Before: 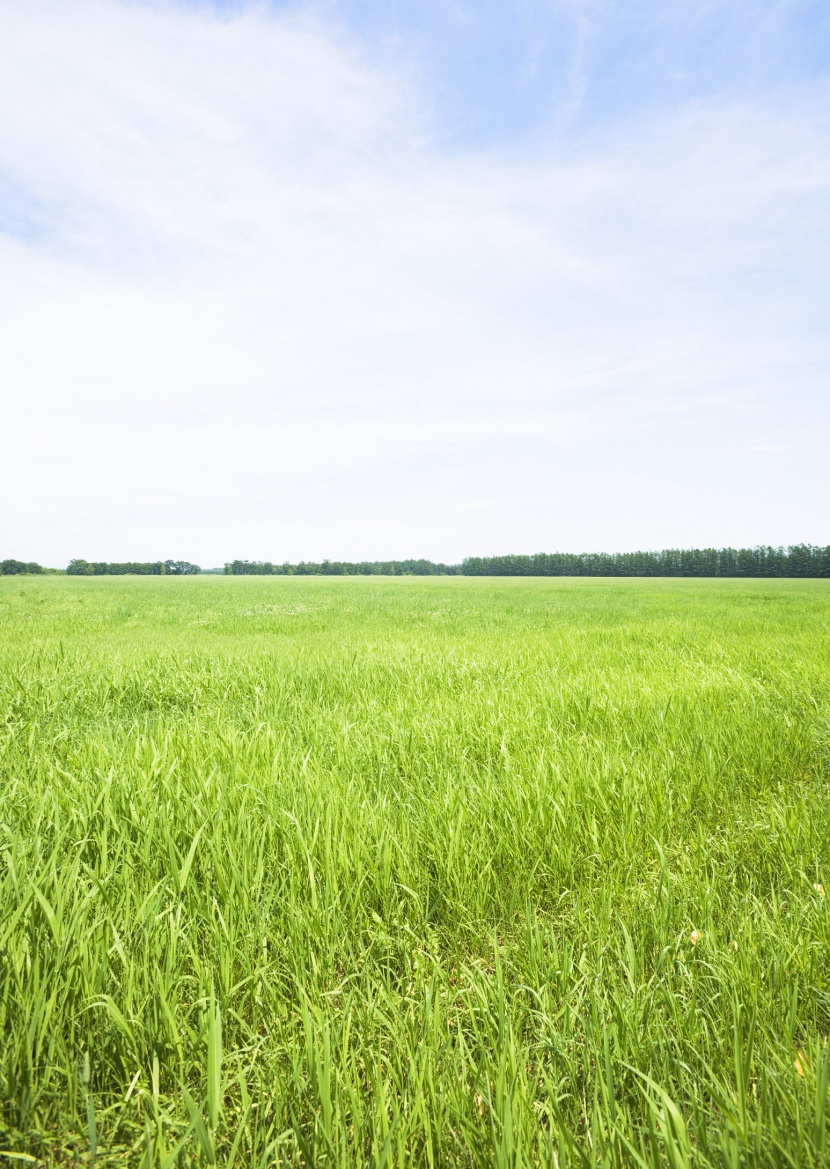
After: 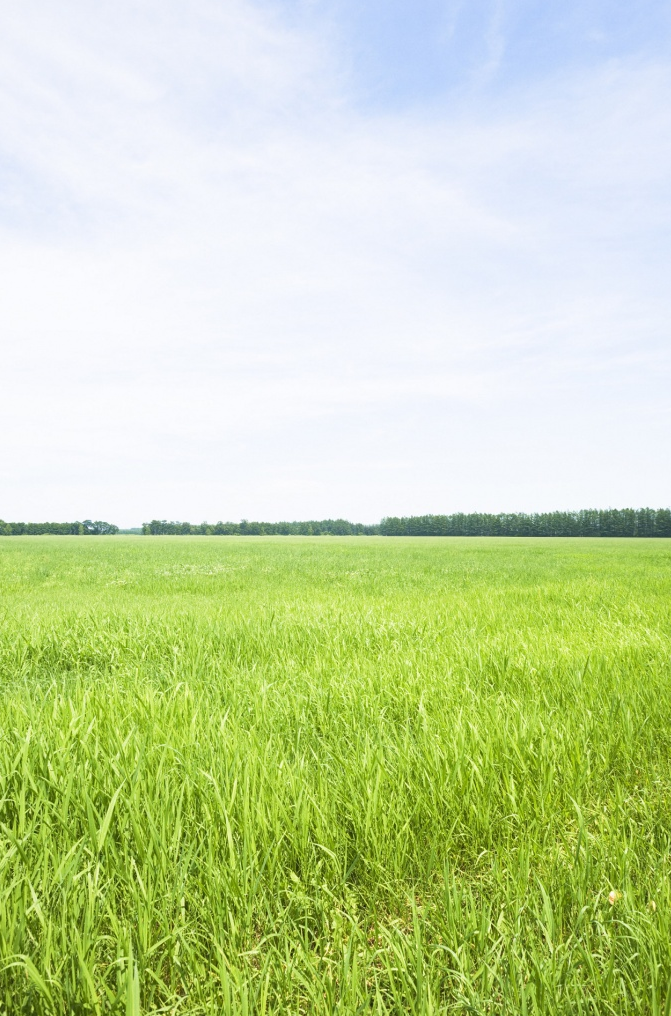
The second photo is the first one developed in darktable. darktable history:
crop: left 9.929%, top 3.475%, right 9.188%, bottom 9.529%
